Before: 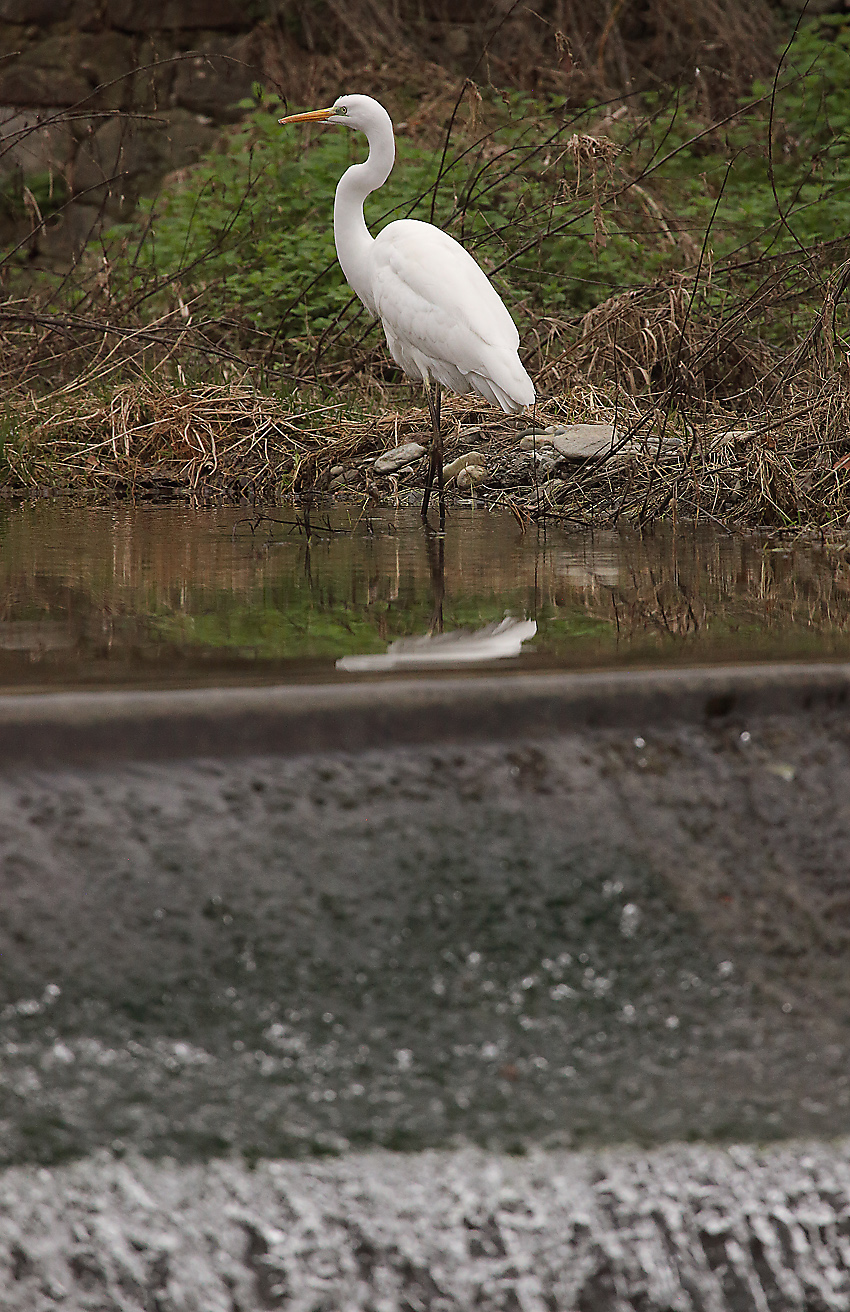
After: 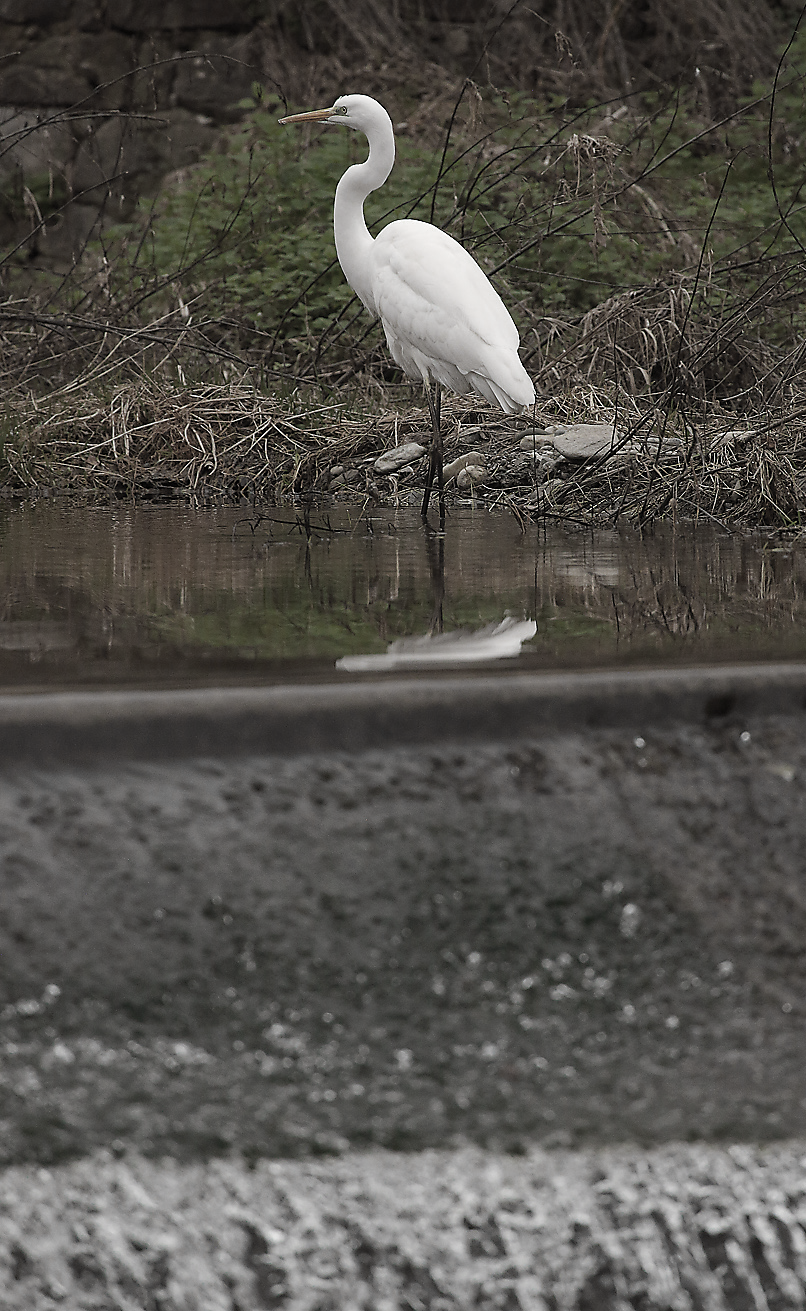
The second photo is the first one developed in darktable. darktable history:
crop and rotate: right 5.167%
color zones: curves: ch0 [(0, 0.487) (0.241, 0.395) (0.434, 0.373) (0.658, 0.412) (0.838, 0.487)]; ch1 [(0, 0) (0.053, 0.053) (0.211, 0.202) (0.579, 0.259) (0.781, 0.241)]
